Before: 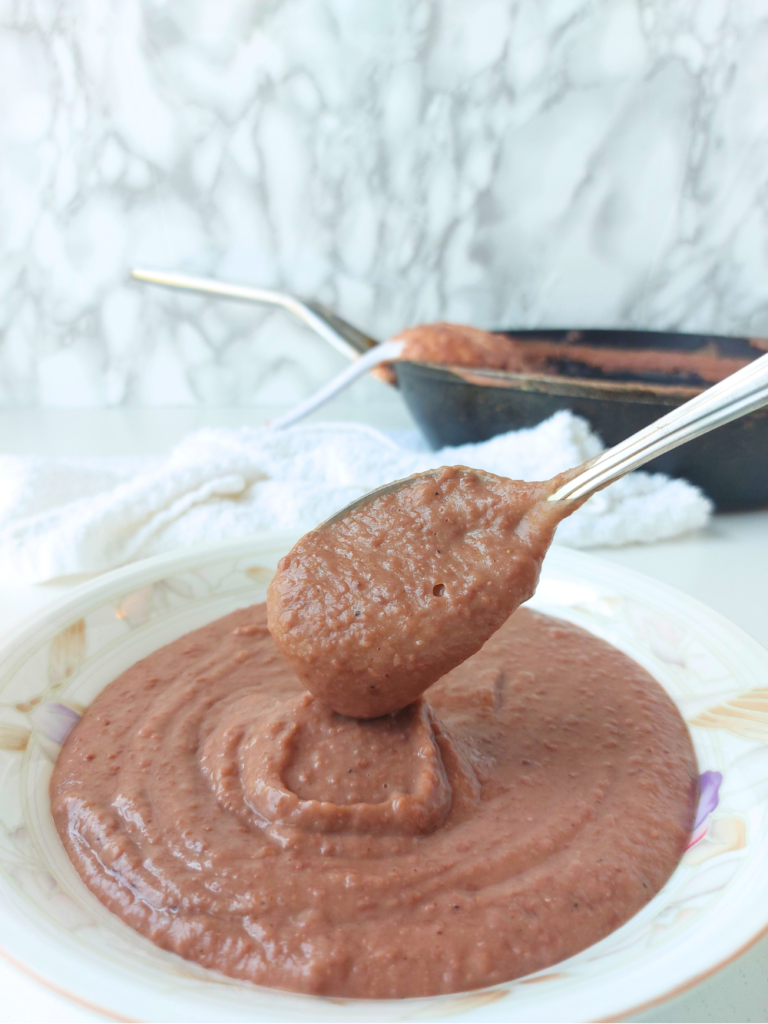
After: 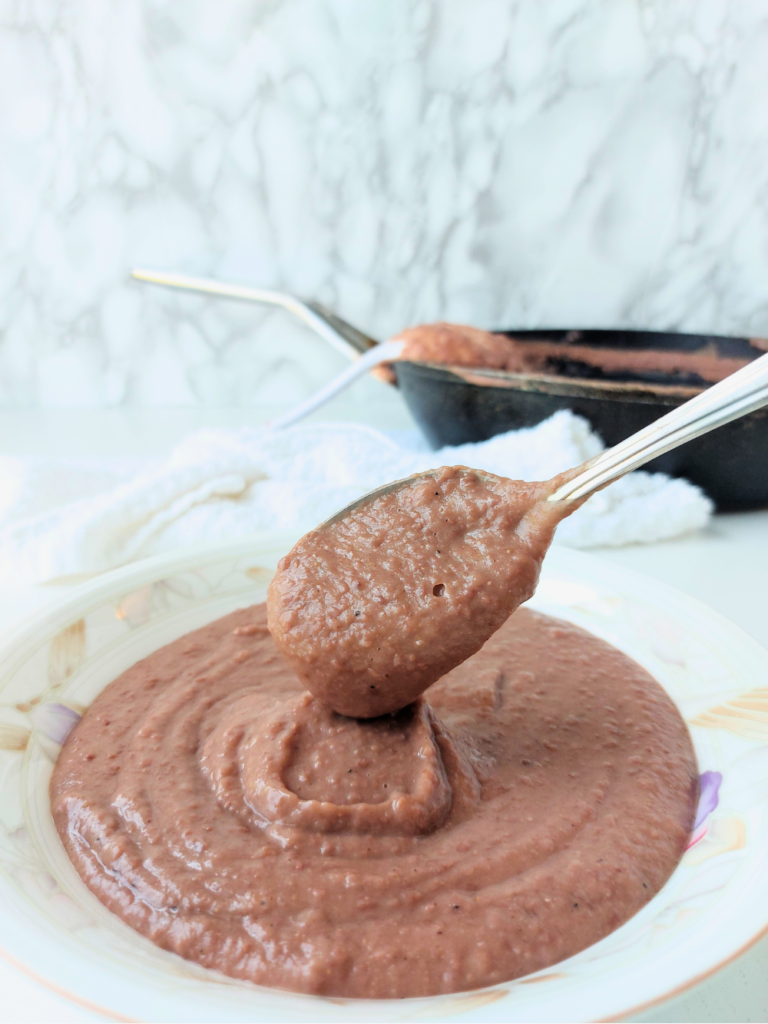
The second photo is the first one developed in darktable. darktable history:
filmic rgb: black relative exposure -3.98 EV, white relative exposure 2.98 EV, threshold 5.94 EV, hardness 2.99, contrast 1.403, color science v6 (2022), enable highlight reconstruction true
